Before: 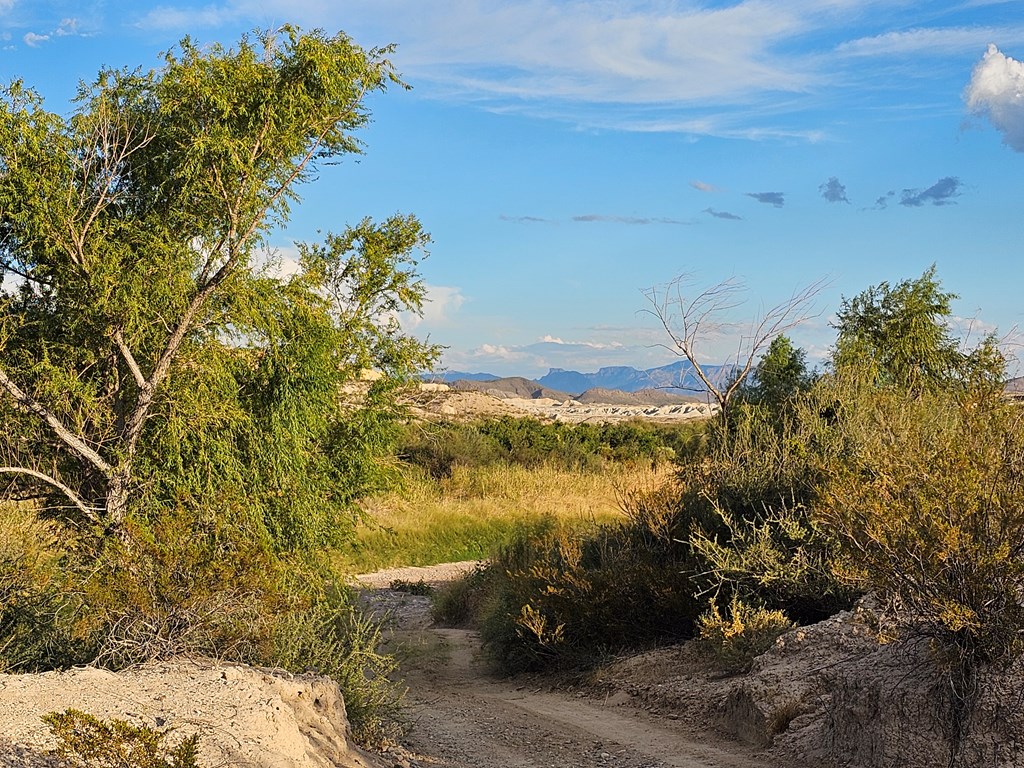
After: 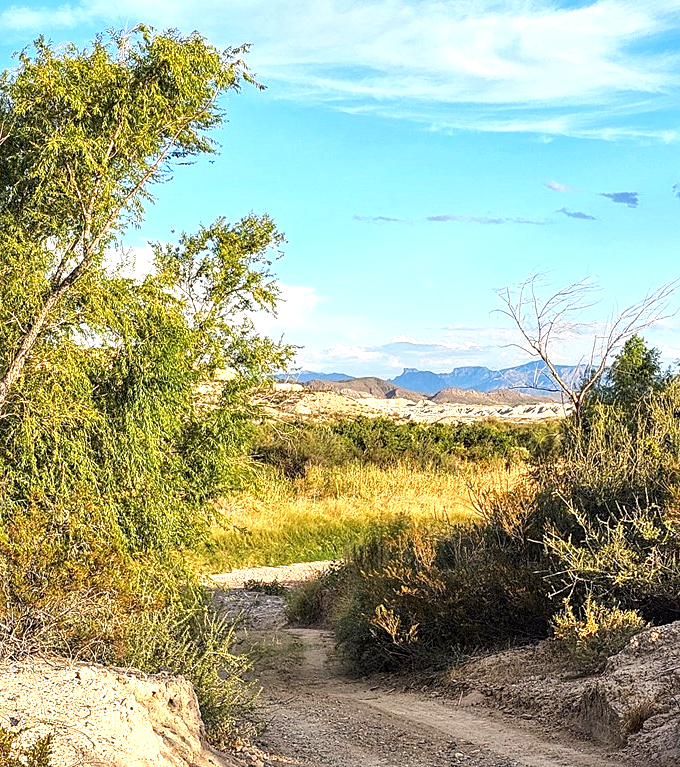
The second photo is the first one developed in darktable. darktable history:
exposure: exposure 0.916 EV, compensate exposure bias true, compensate highlight preservation false
crop and rotate: left 14.333%, right 19.182%
local contrast: detail 130%
sharpen: amount 0.202
